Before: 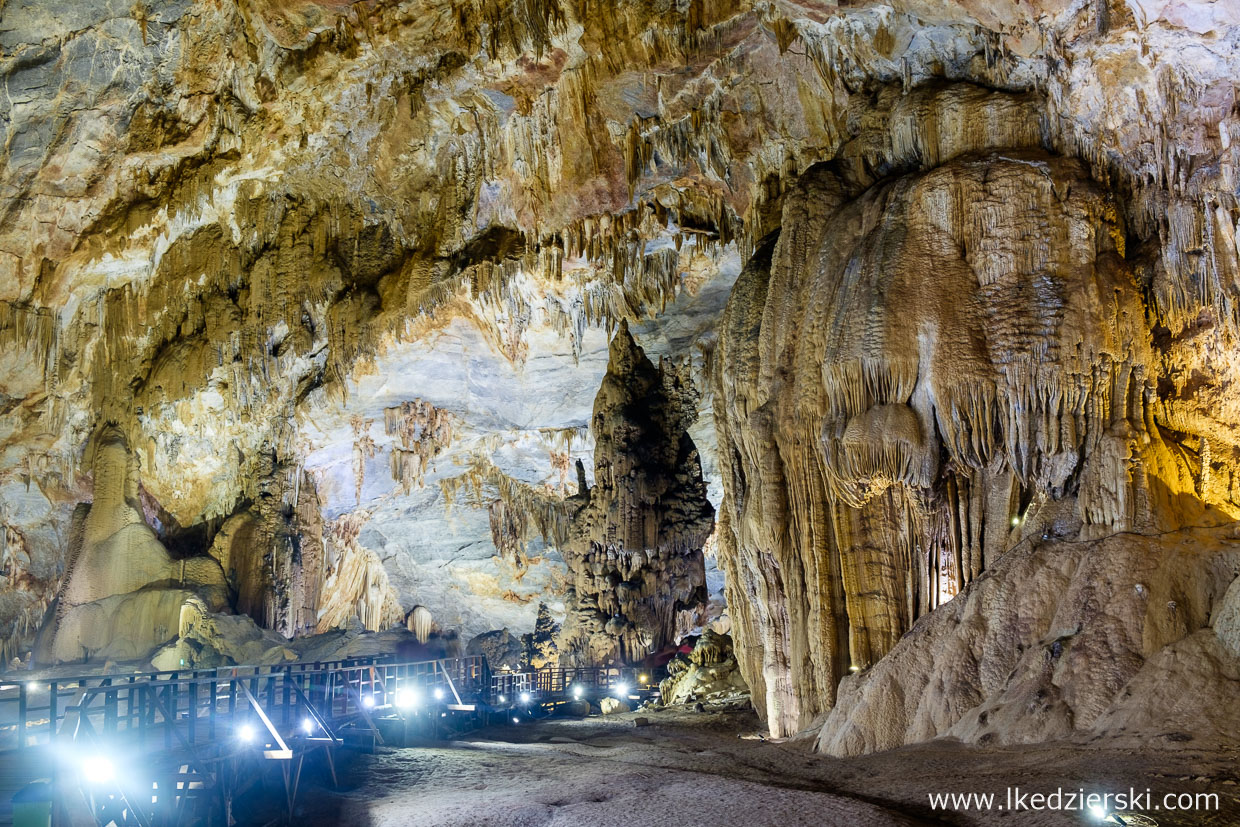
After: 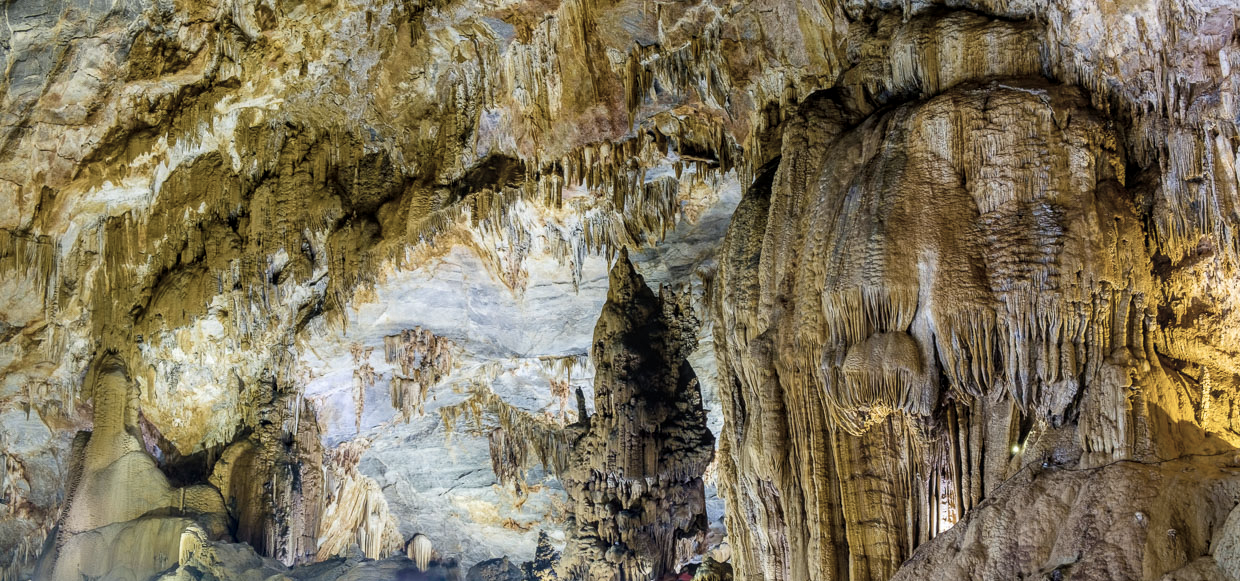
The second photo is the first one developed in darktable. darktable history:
contrast brightness saturation: contrast -0.047, saturation -0.404
crop and rotate: top 8.735%, bottom 20.914%
color balance rgb: perceptual saturation grading › global saturation 12.535%, global vibrance 42.341%
shadows and highlights: low approximation 0.01, soften with gaussian
local contrast: on, module defaults
